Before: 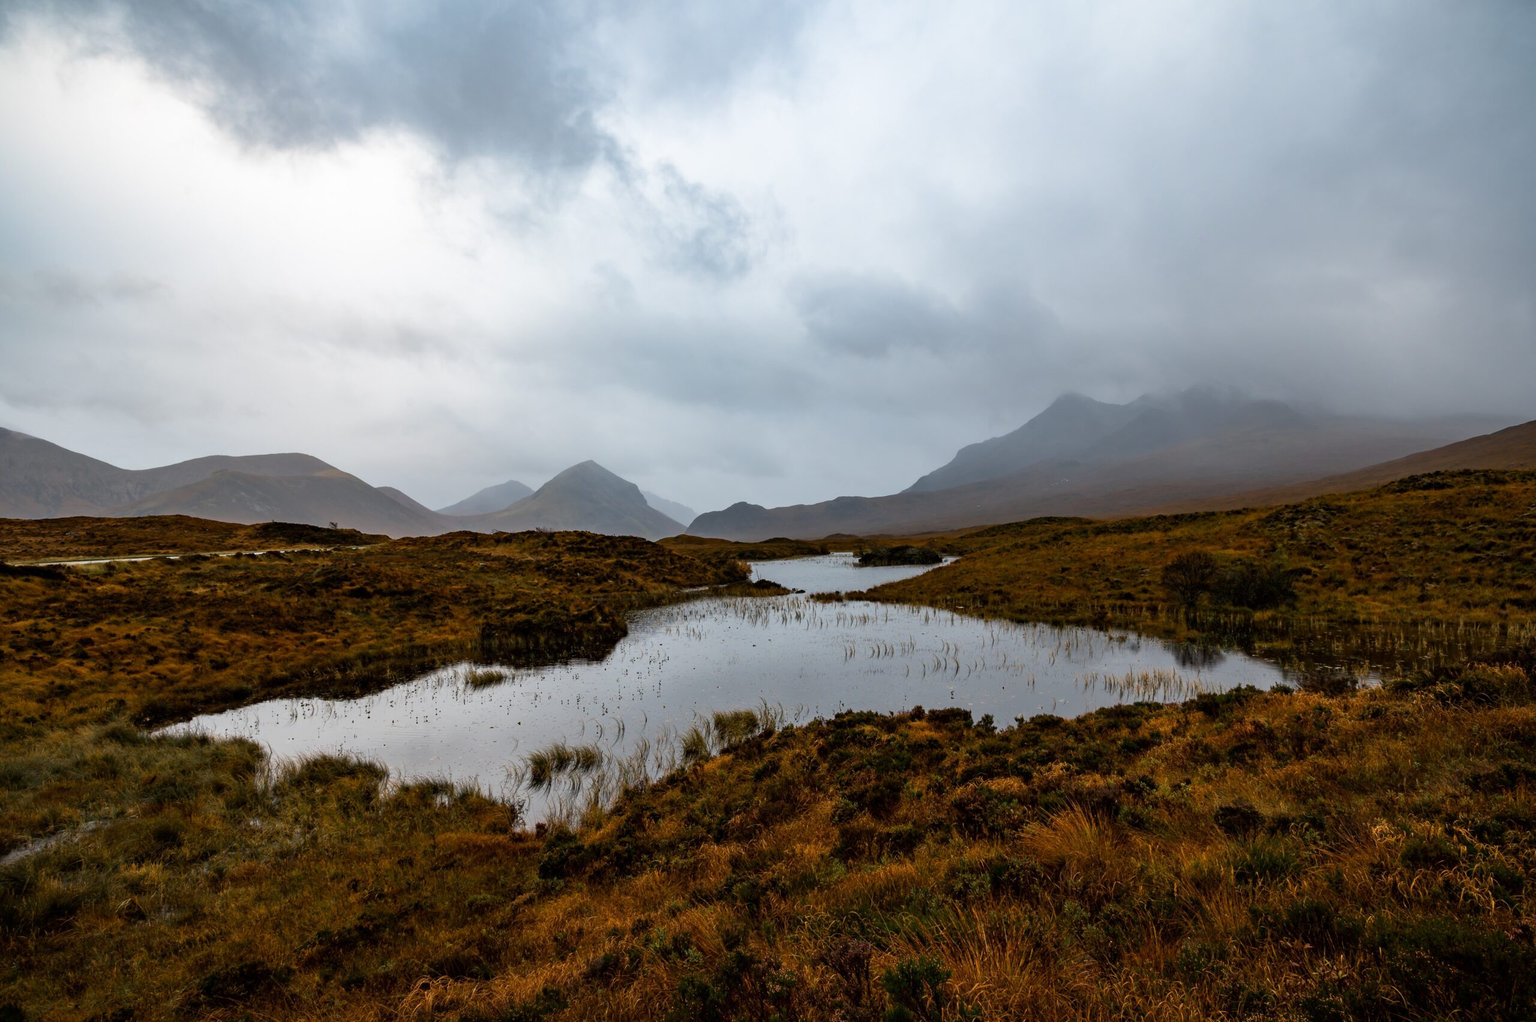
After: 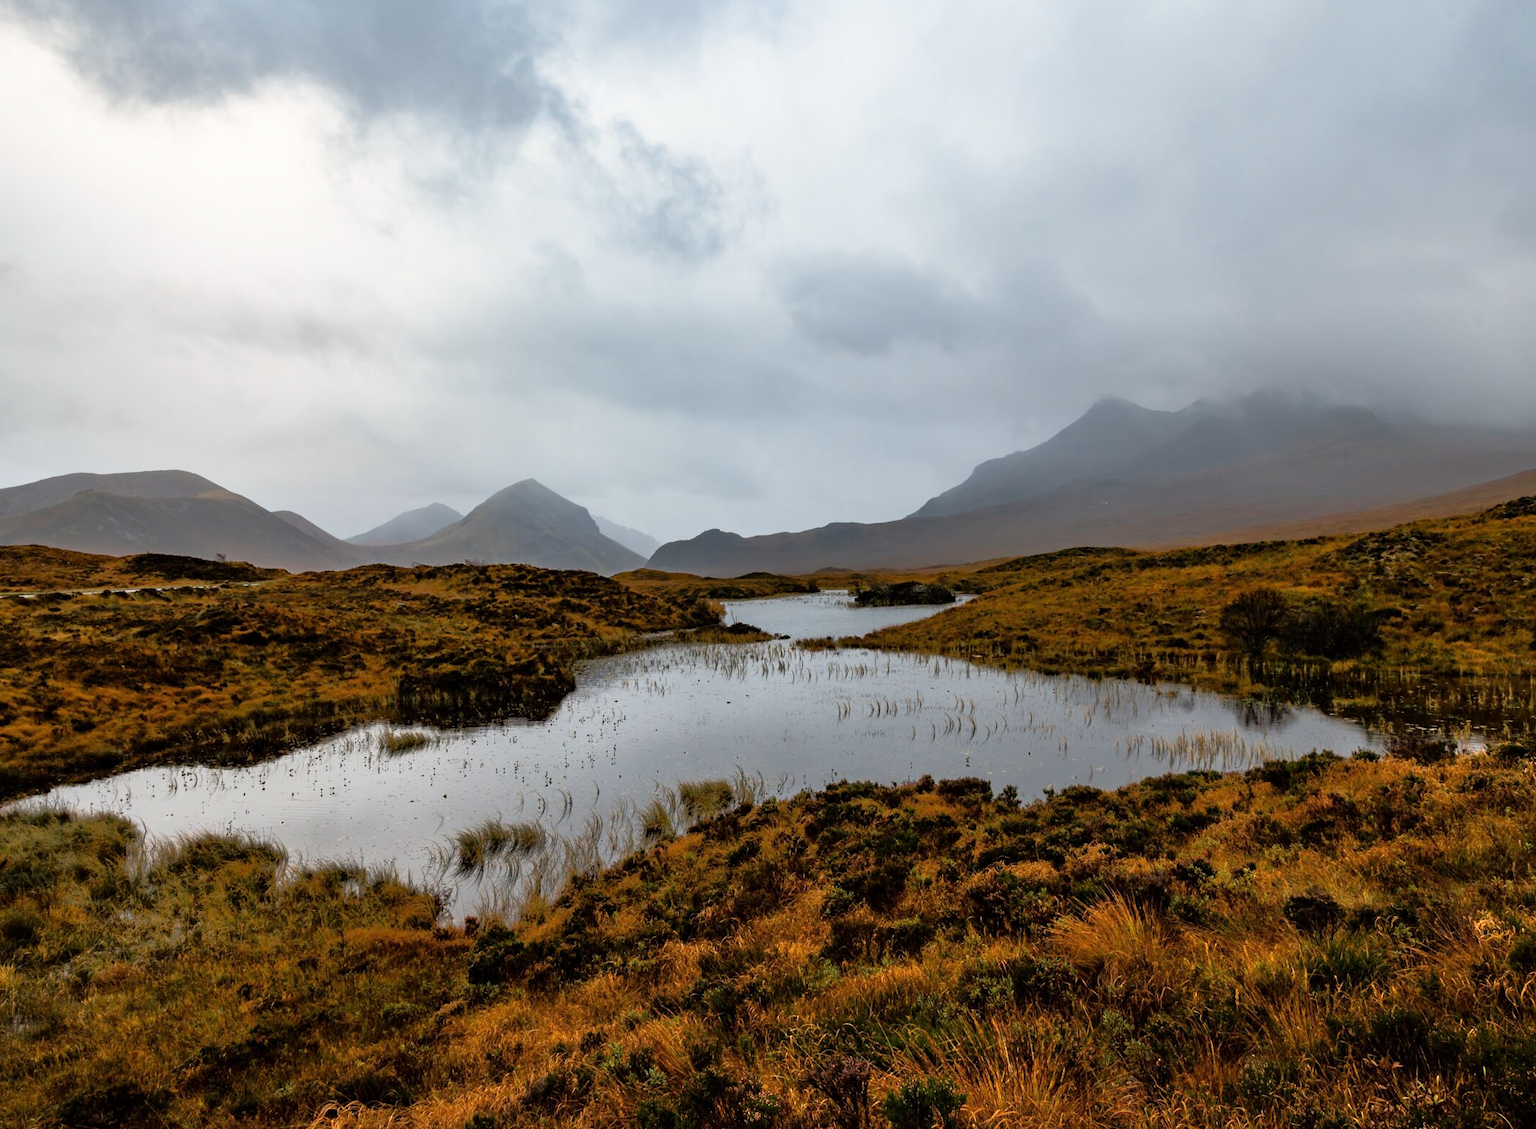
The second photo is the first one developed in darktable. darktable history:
white balance: red 1.009, blue 0.985
tone equalizer: -8 EV -0.528 EV, -7 EV -0.319 EV, -6 EV -0.083 EV, -5 EV 0.413 EV, -4 EV 0.985 EV, -3 EV 0.791 EV, -2 EV -0.01 EV, -1 EV 0.14 EV, +0 EV -0.012 EV, smoothing 1
crop: left 9.807%, top 6.259%, right 7.334%, bottom 2.177%
